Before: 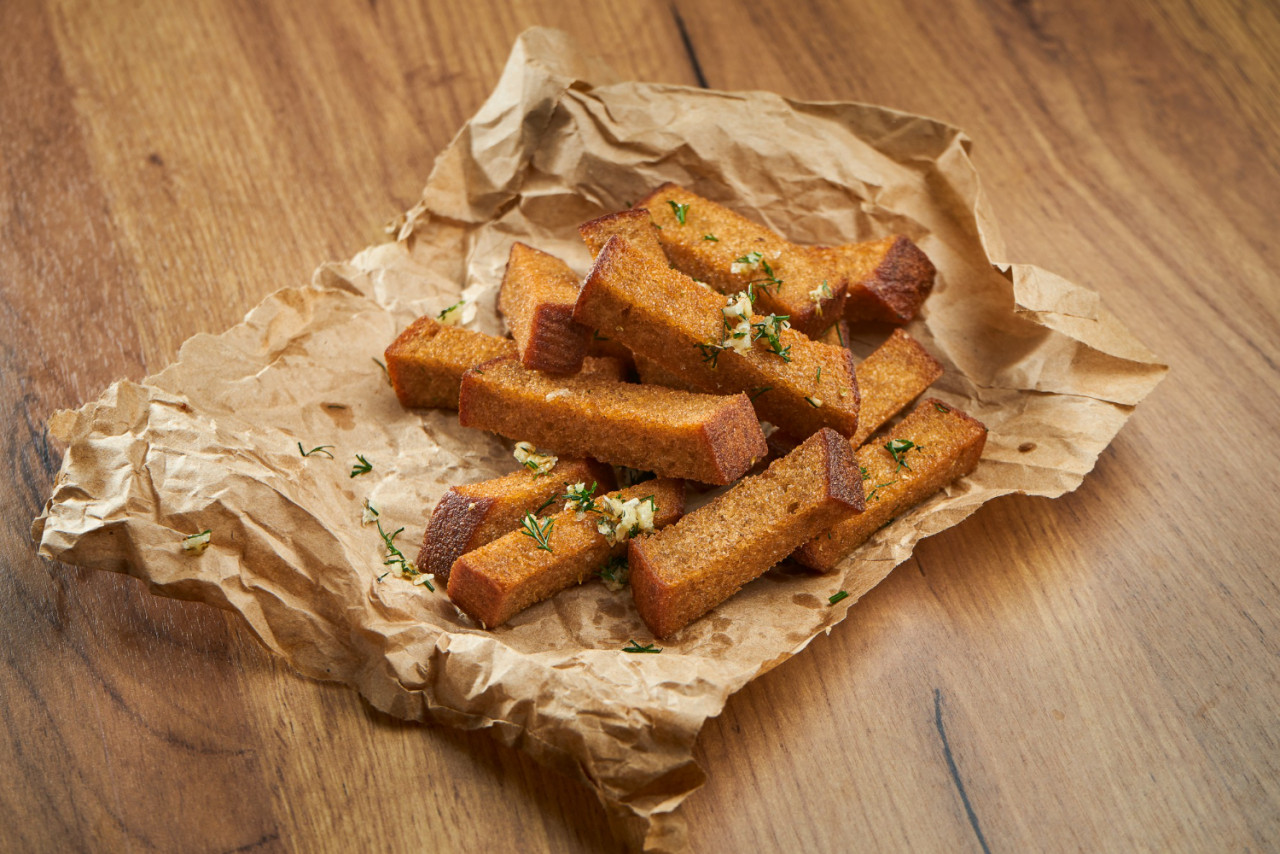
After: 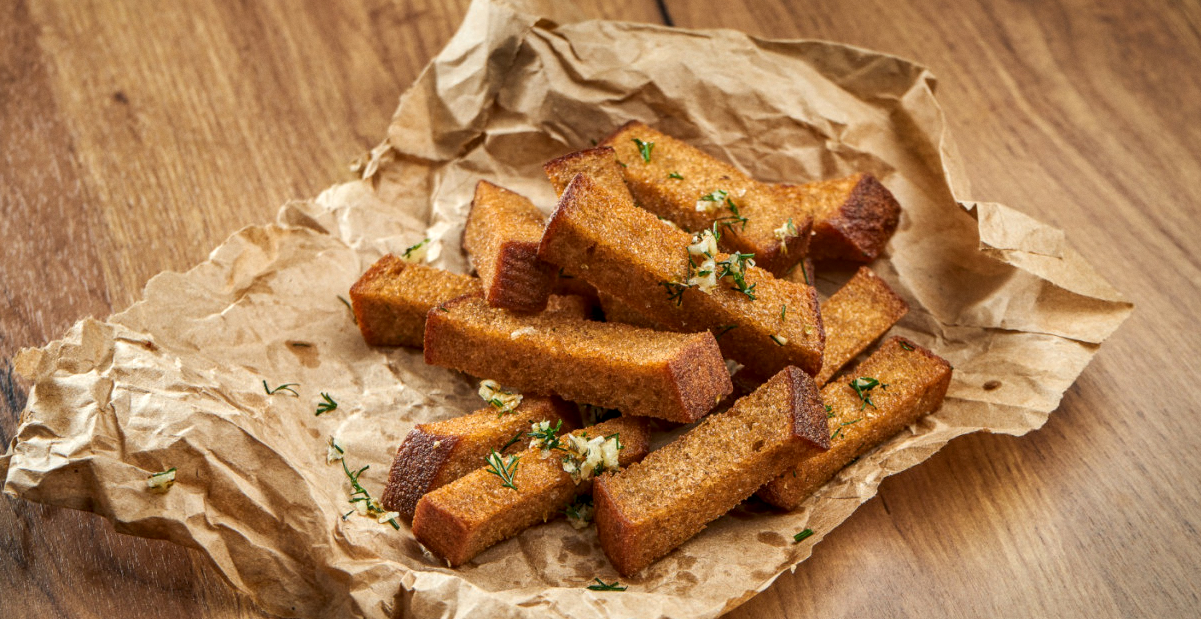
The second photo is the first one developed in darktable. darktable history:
local contrast: detail 130%
grain: coarseness 14.57 ISO, strength 8.8%
crop: left 2.737%, top 7.287%, right 3.421%, bottom 20.179%
